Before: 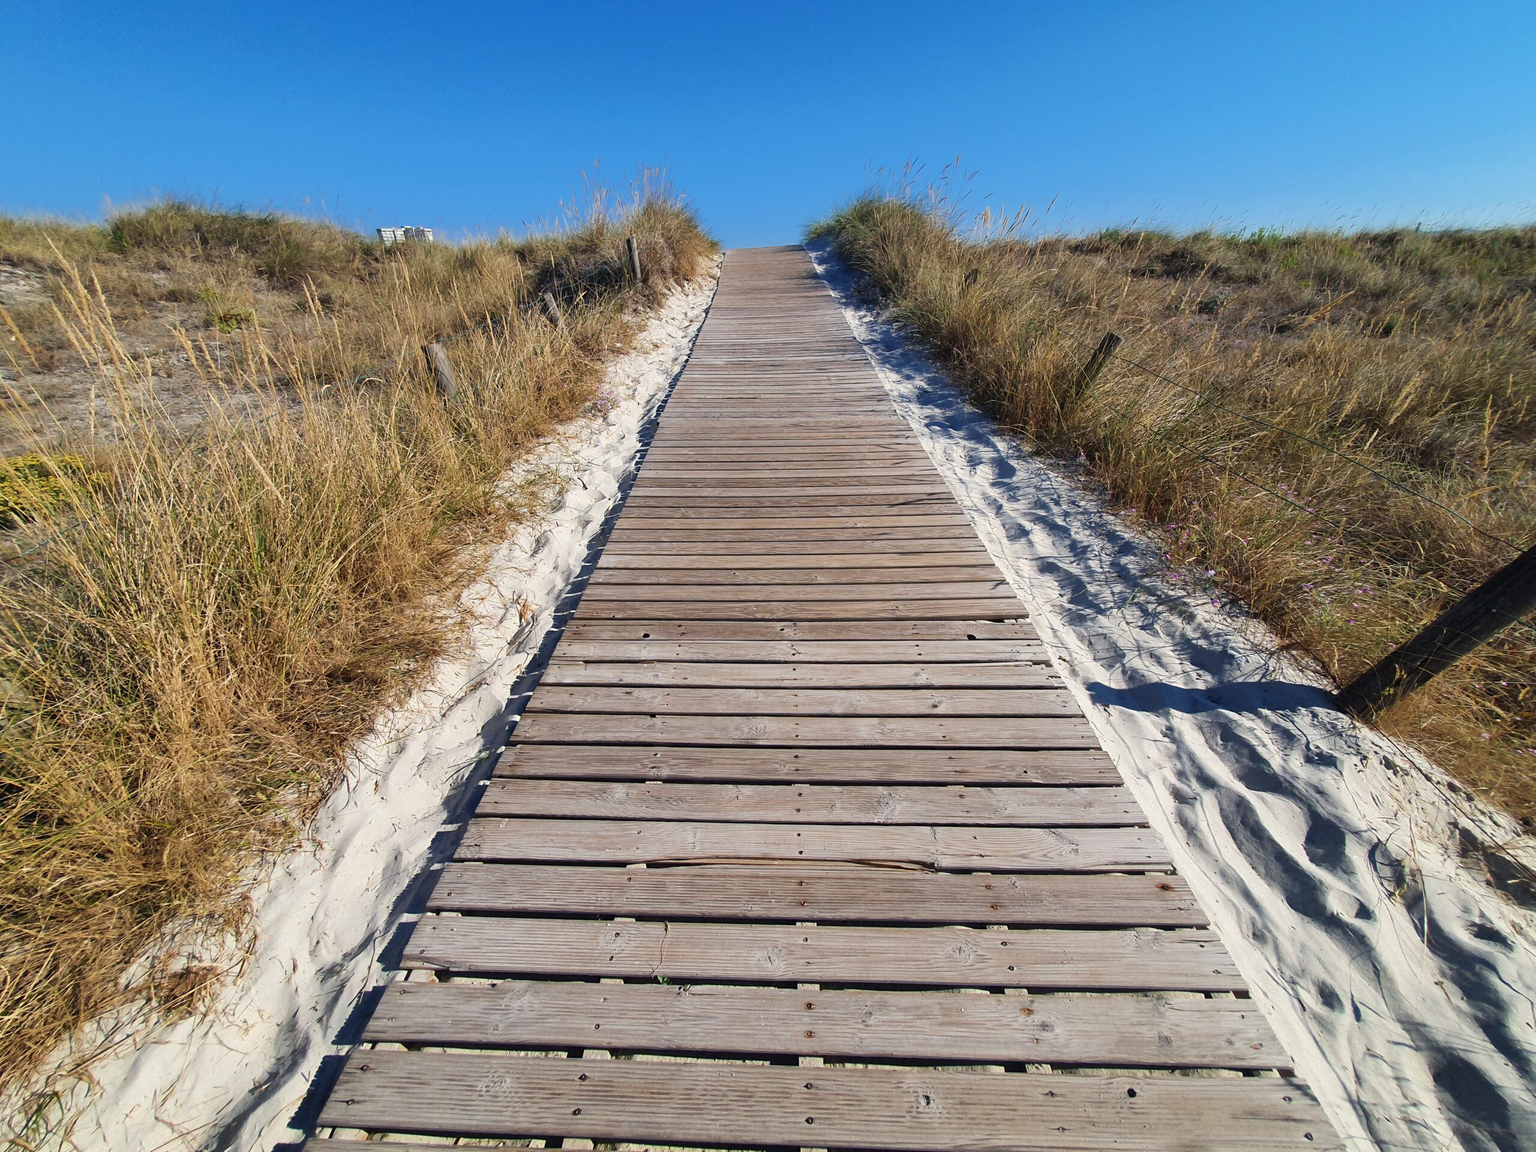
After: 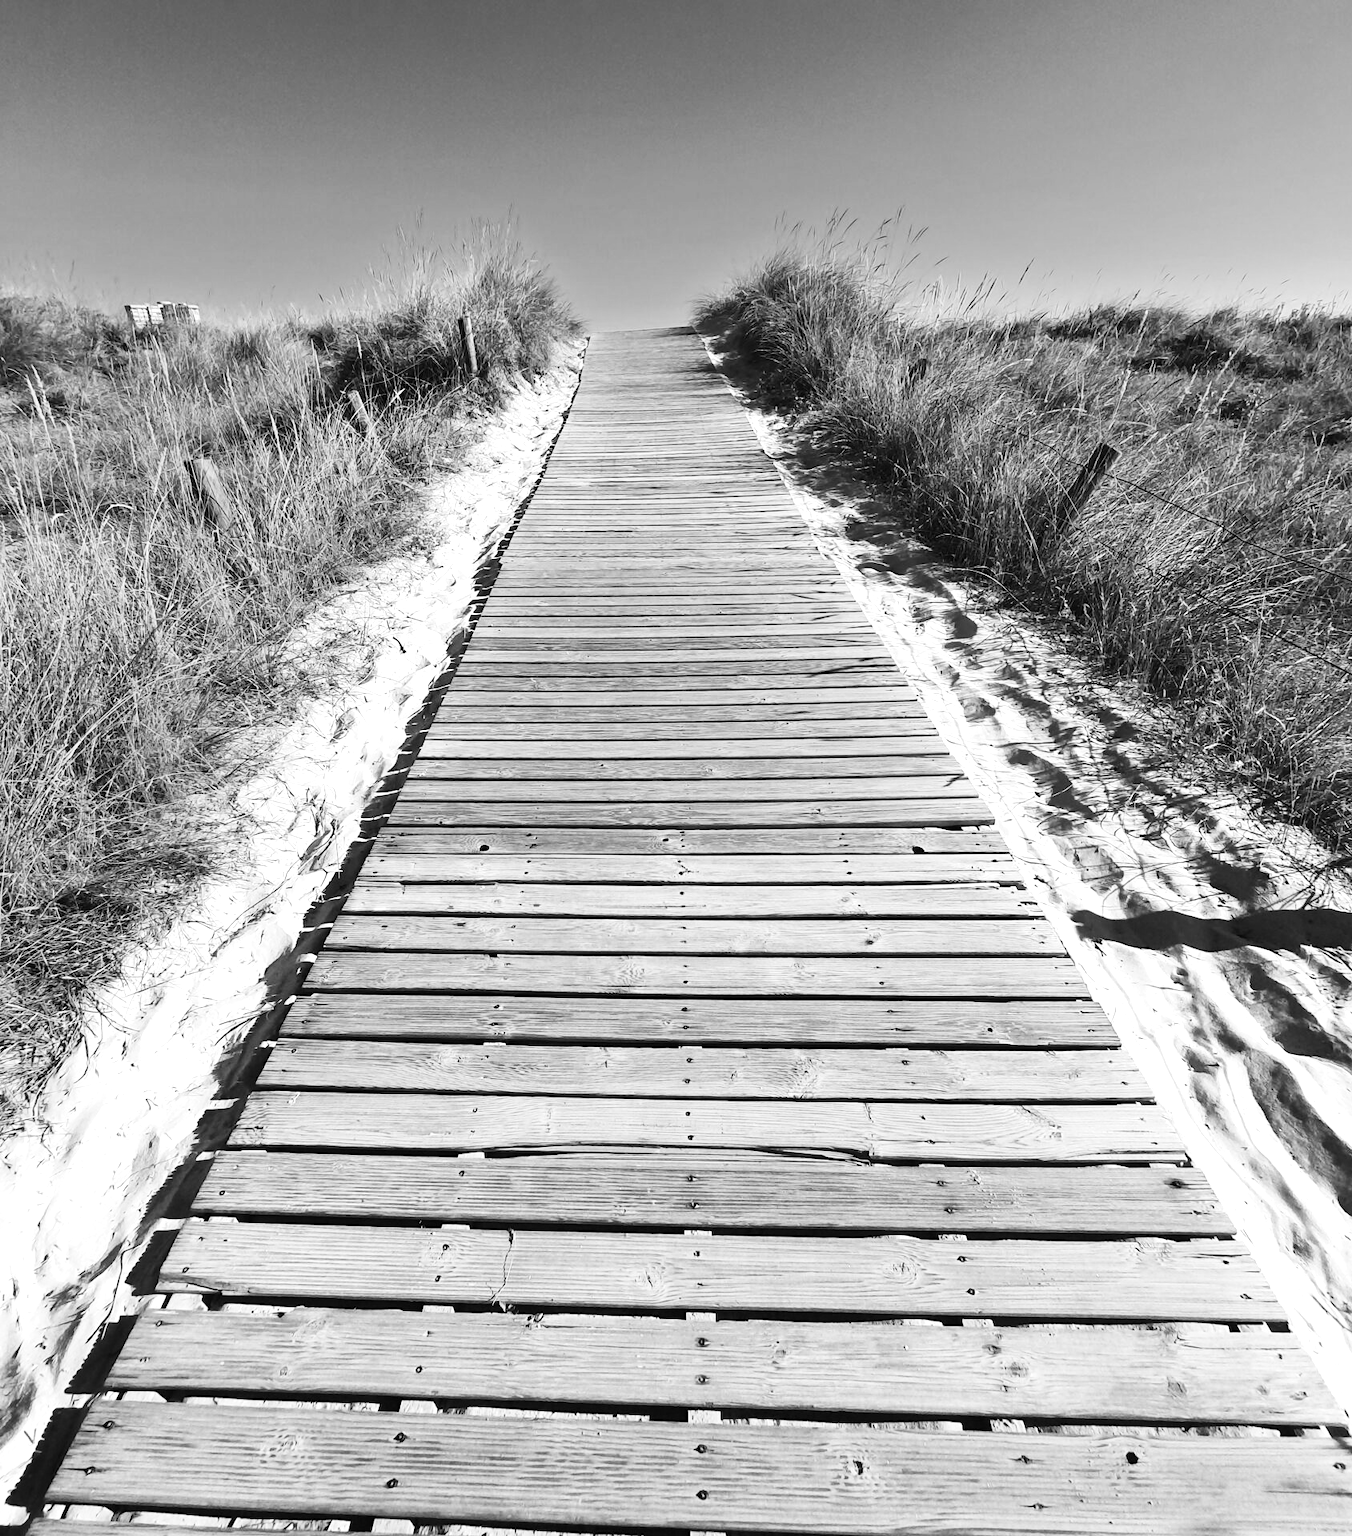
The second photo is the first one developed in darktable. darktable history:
exposure: black level correction 0, exposure 0.7 EV, compensate exposure bias true, compensate highlight preservation false
monochrome: a -11.7, b 1.62, size 0.5, highlights 0.38
base curve: preserve colors none
contrast brightness saturation: contrast 0.28
crop and rotate: left 18.442%, right 15.508%
rgb curve: curves: ch2 [(0, 0) (0.567, 0.512) (1, 1)], mode RGB, independent channels
